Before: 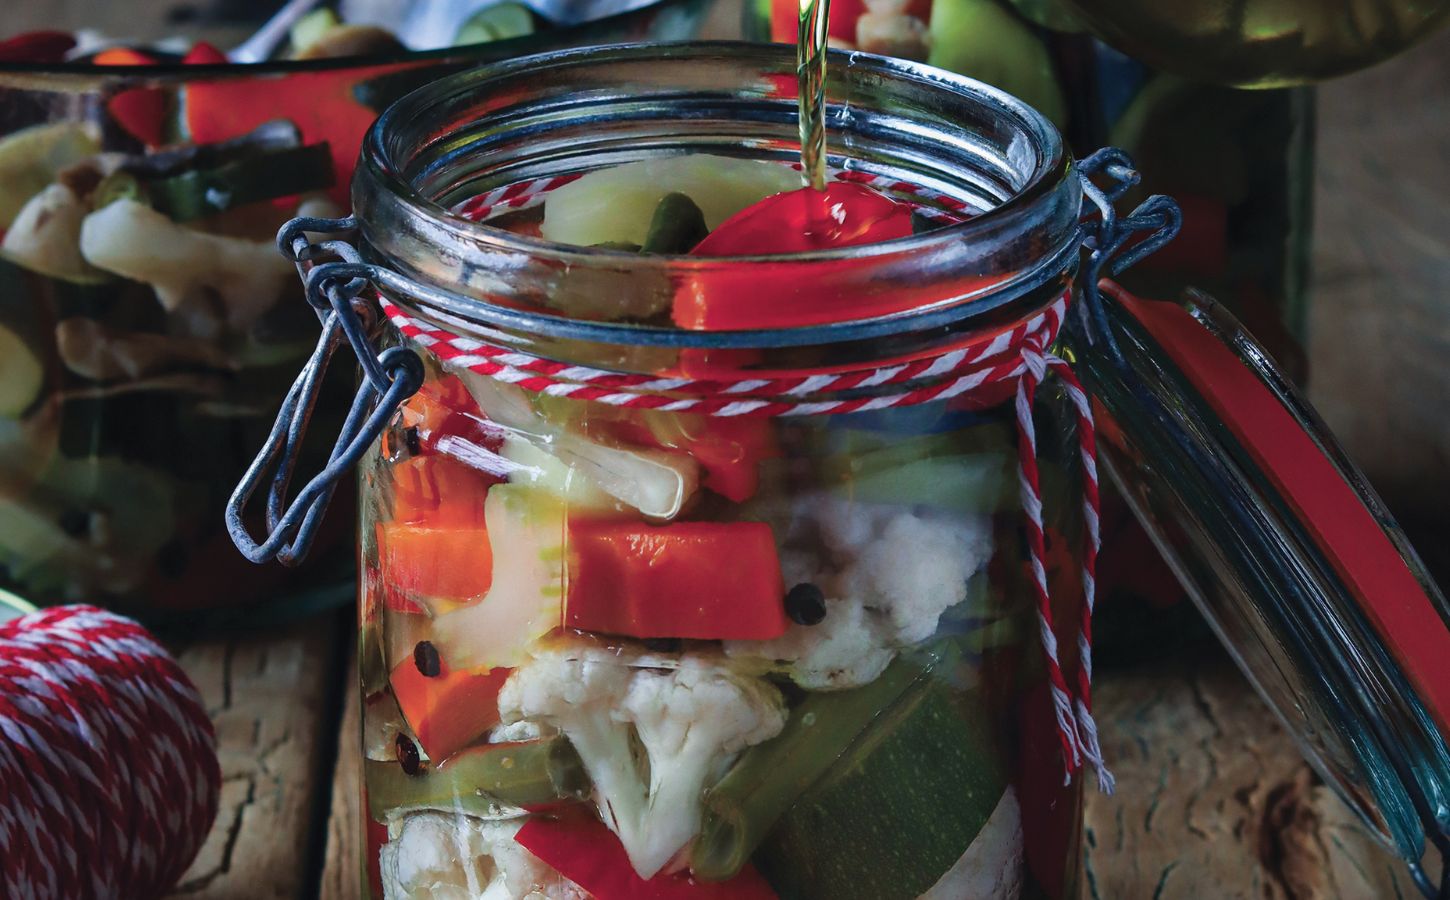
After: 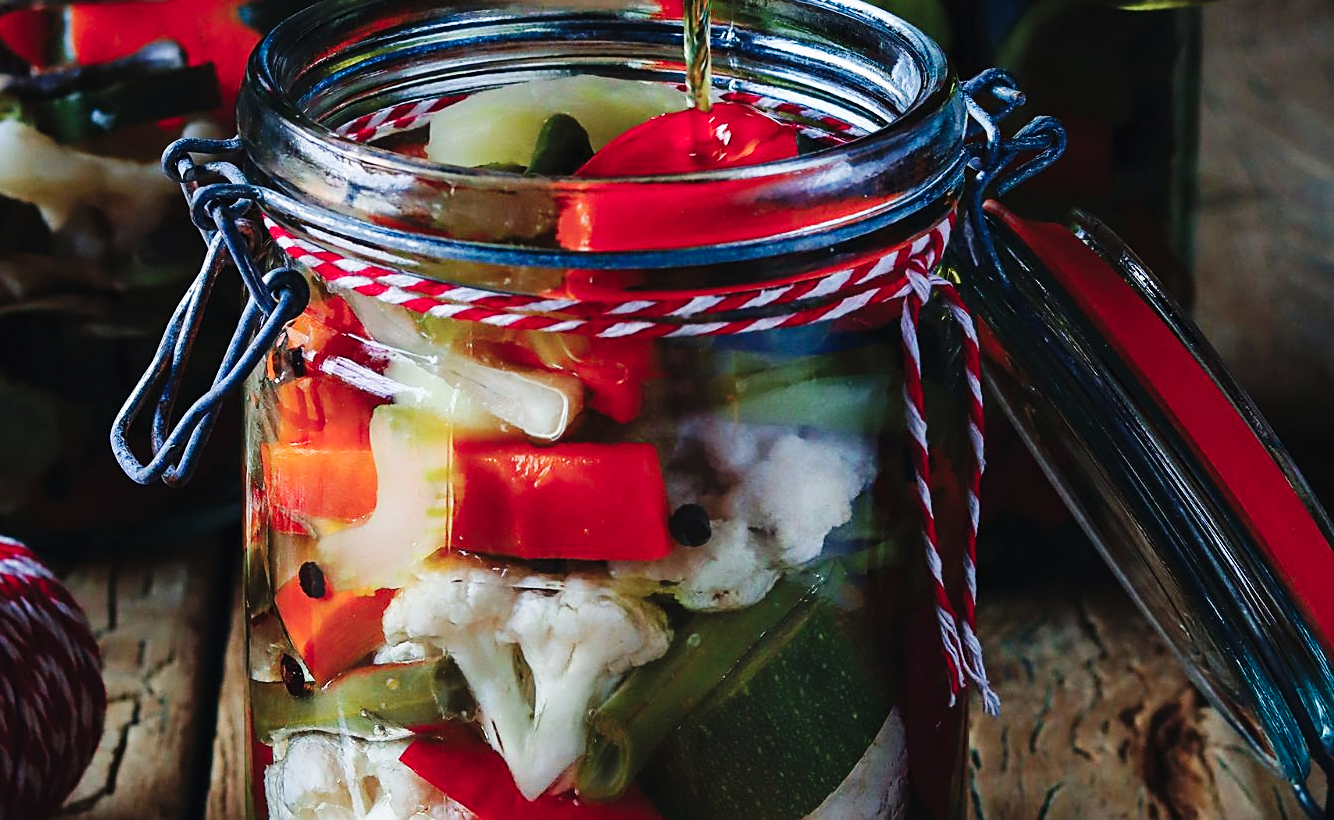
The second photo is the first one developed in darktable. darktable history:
crop and rotate: left 7.969%, top 8.78%
sharpen: on, module defaults
base curve: curves: ch0 [(0, 0) (0.036, 0.025) (0.121, 0.166) (0.206, 0.329) (0.605, 0.79) (1, 1)], preserve colors none
